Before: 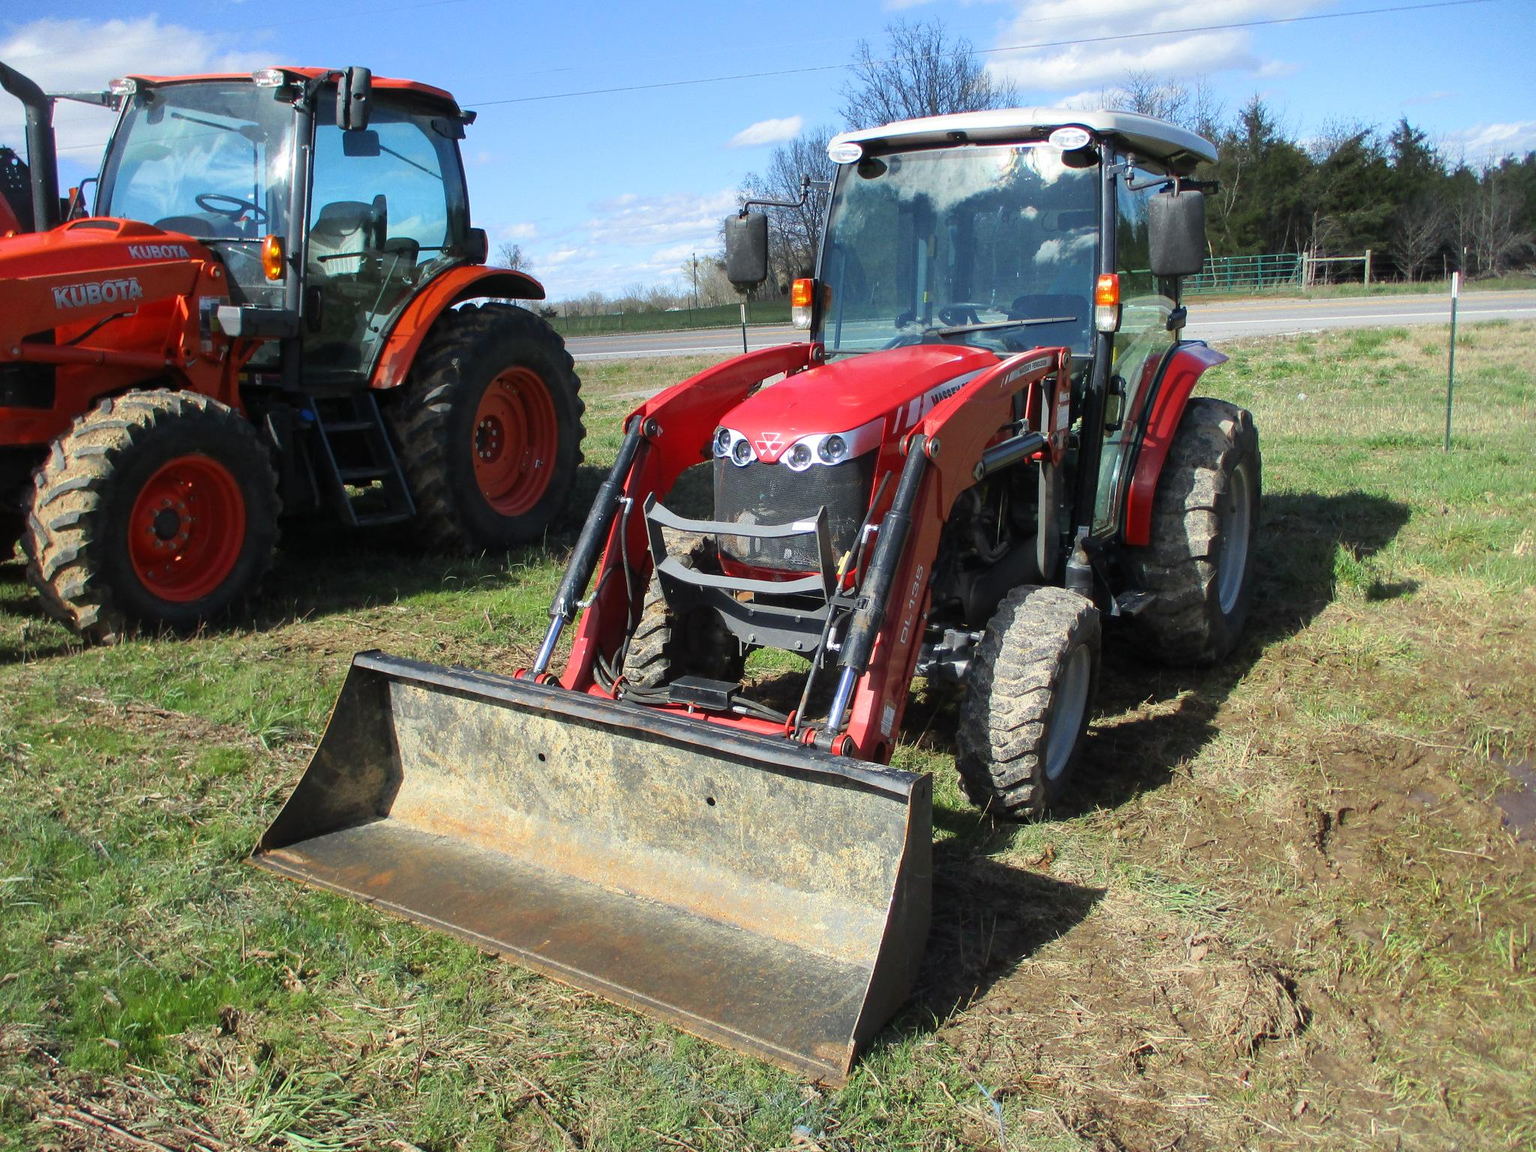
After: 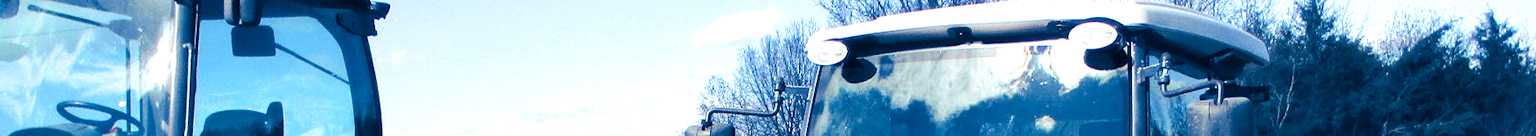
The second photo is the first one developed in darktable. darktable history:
exposure: exposure 0.515 EV, compensate highlight preservation false
split-toning: shadows › hue 226.8°, shadows › saturation 1, highlights › saturation 0, balance -61.41
crop and rotate: left 9.644%, top 9.491%, right 6.021%, bottom 80.509%
